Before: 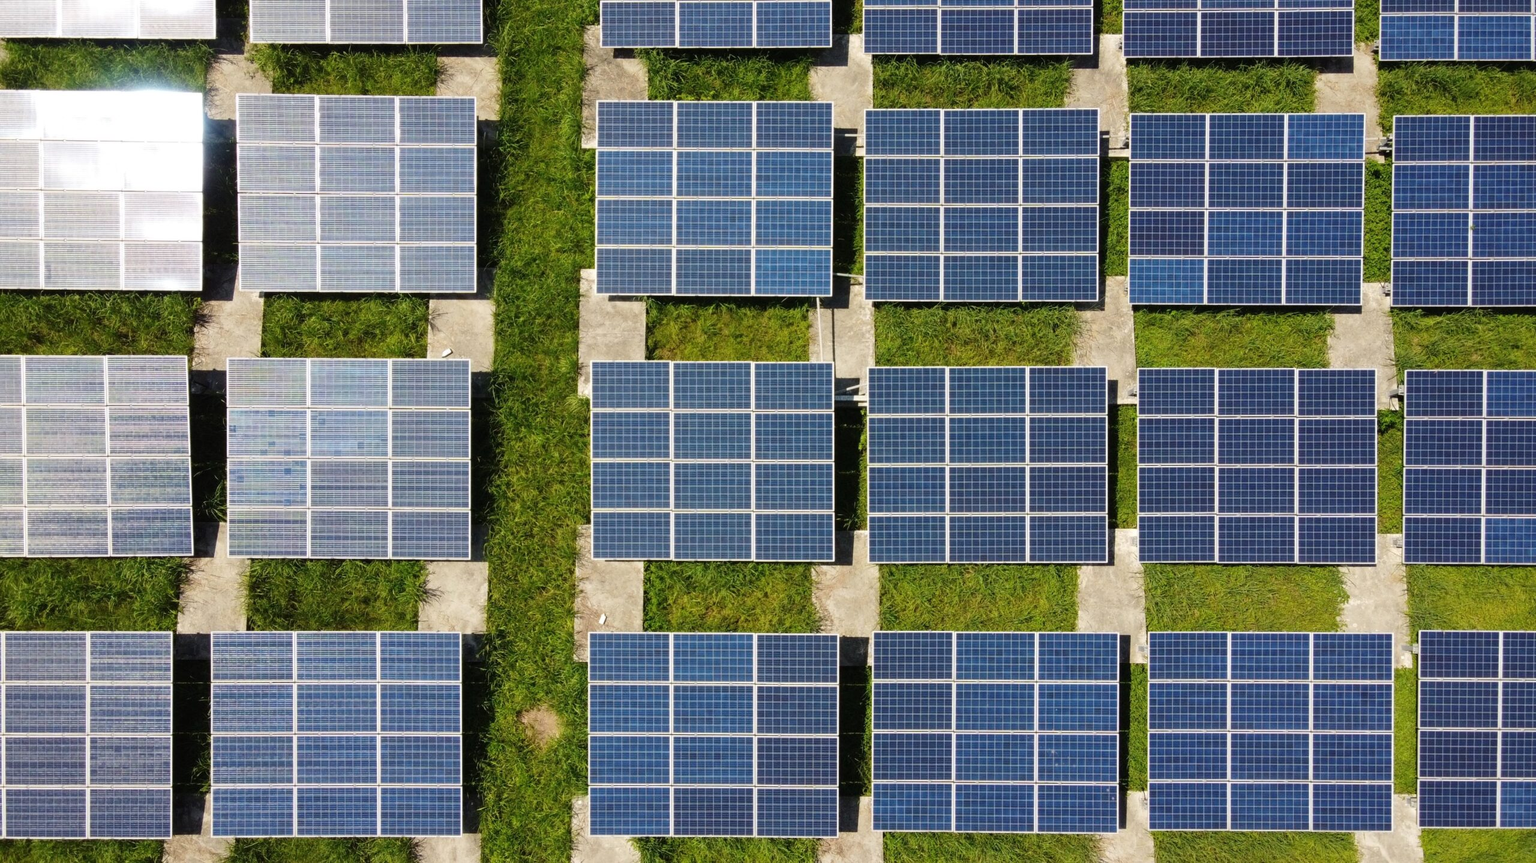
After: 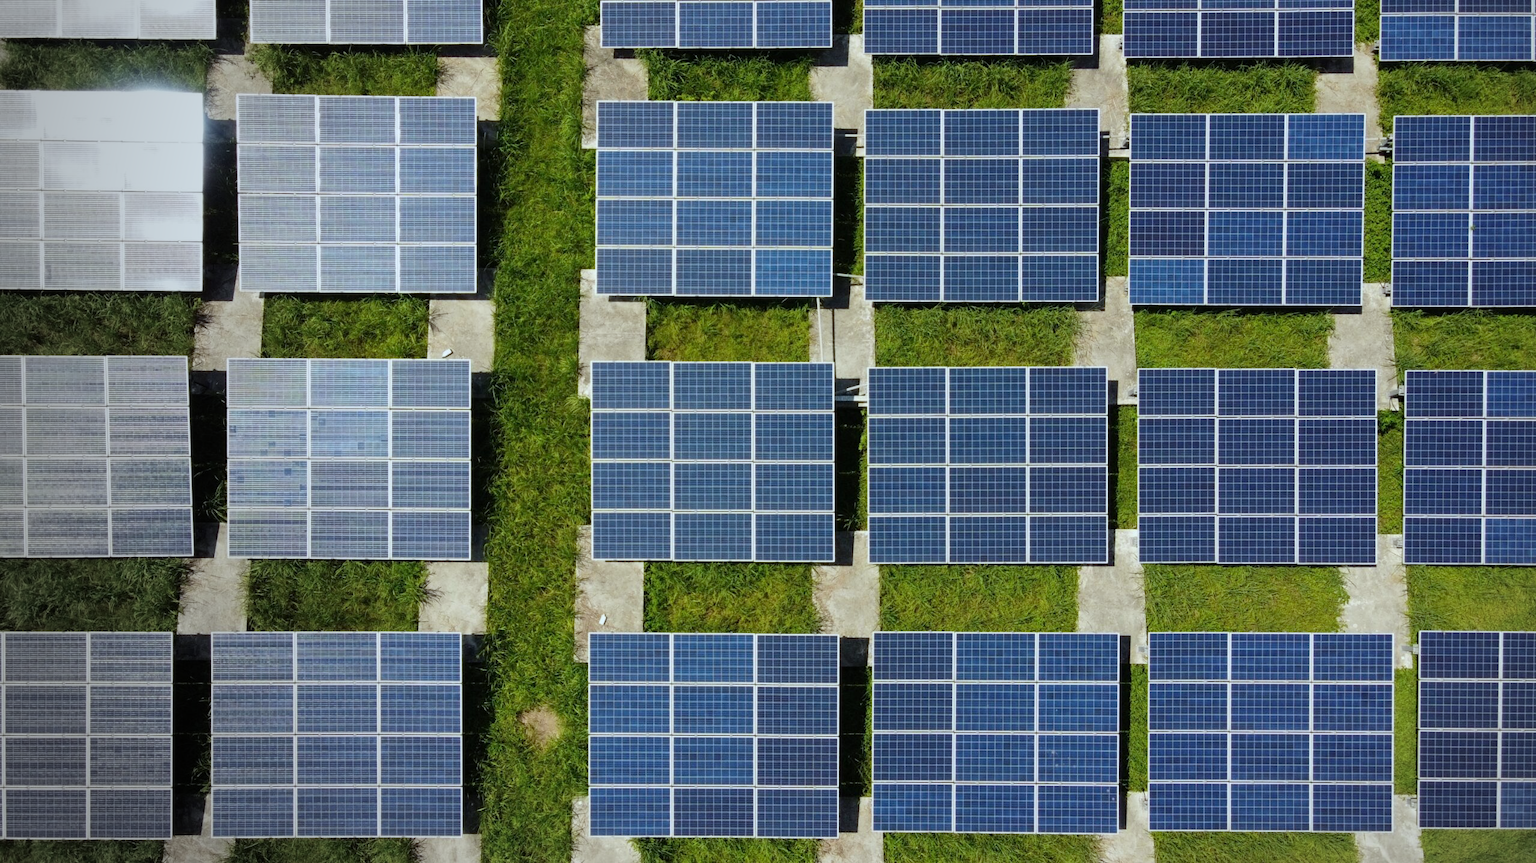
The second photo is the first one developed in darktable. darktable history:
exposure: black level correction 0.001, exposure -0.125 EV, compensate exposure bias true, compensate highlight preservation false
vignetting: fall-off start 73.57%, center (0.22, -0.235)
white balance: red 0.925, blue 1.046
